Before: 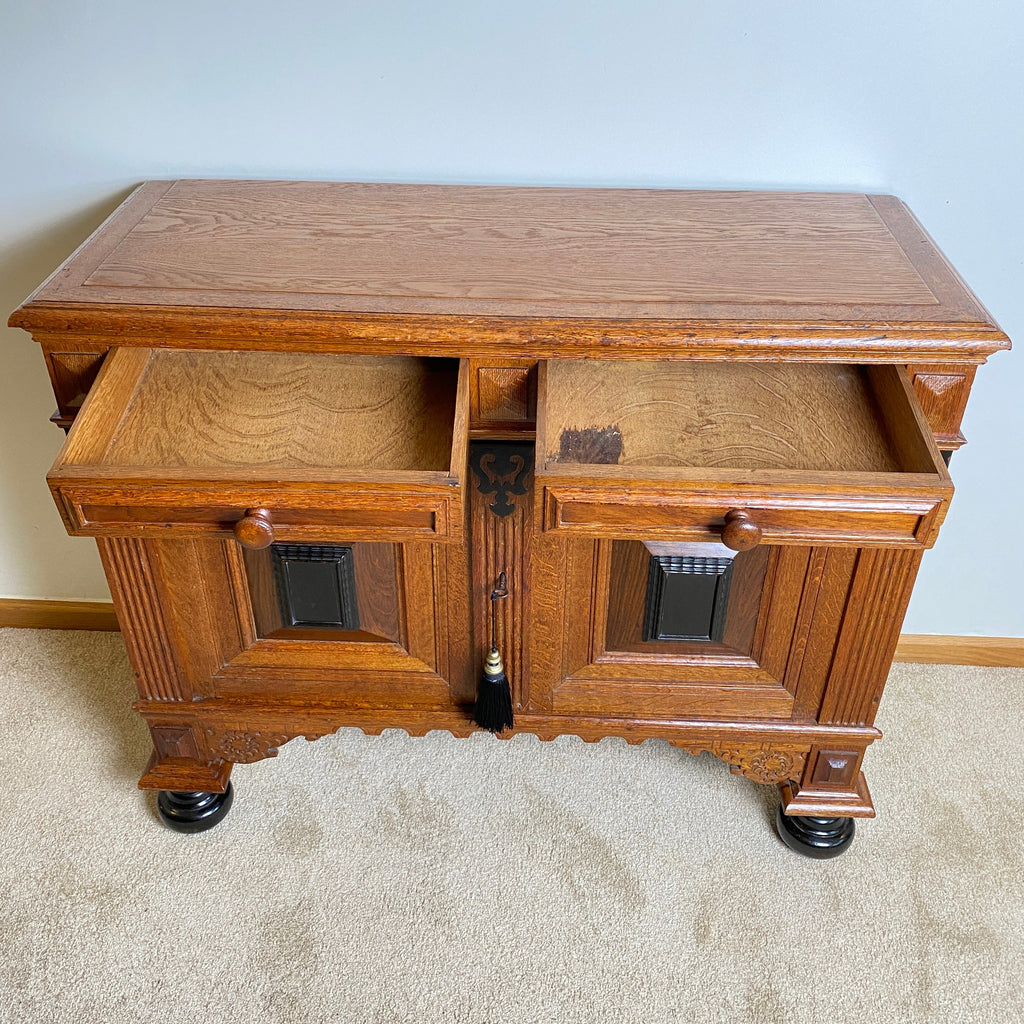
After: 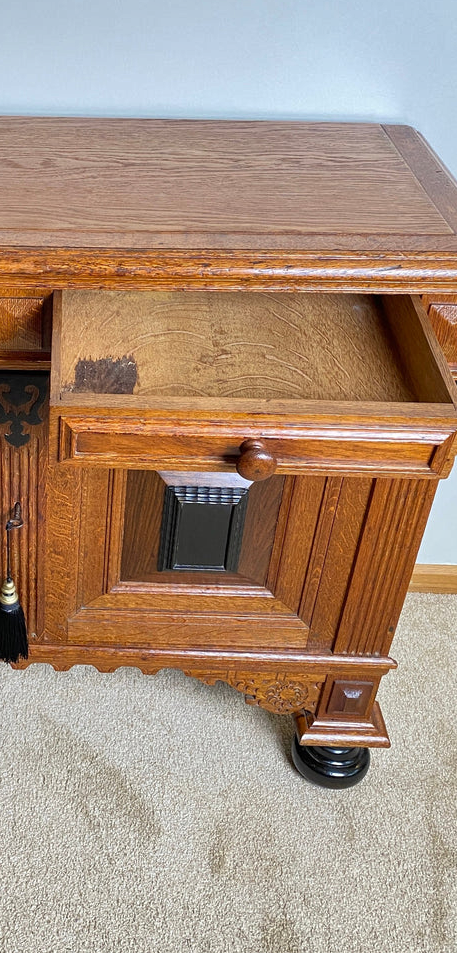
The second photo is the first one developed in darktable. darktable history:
crop: left 47.386%, top 6.93%, right 7.966%
shadows and highlights: low approximation 0.01, soften with gaussian
